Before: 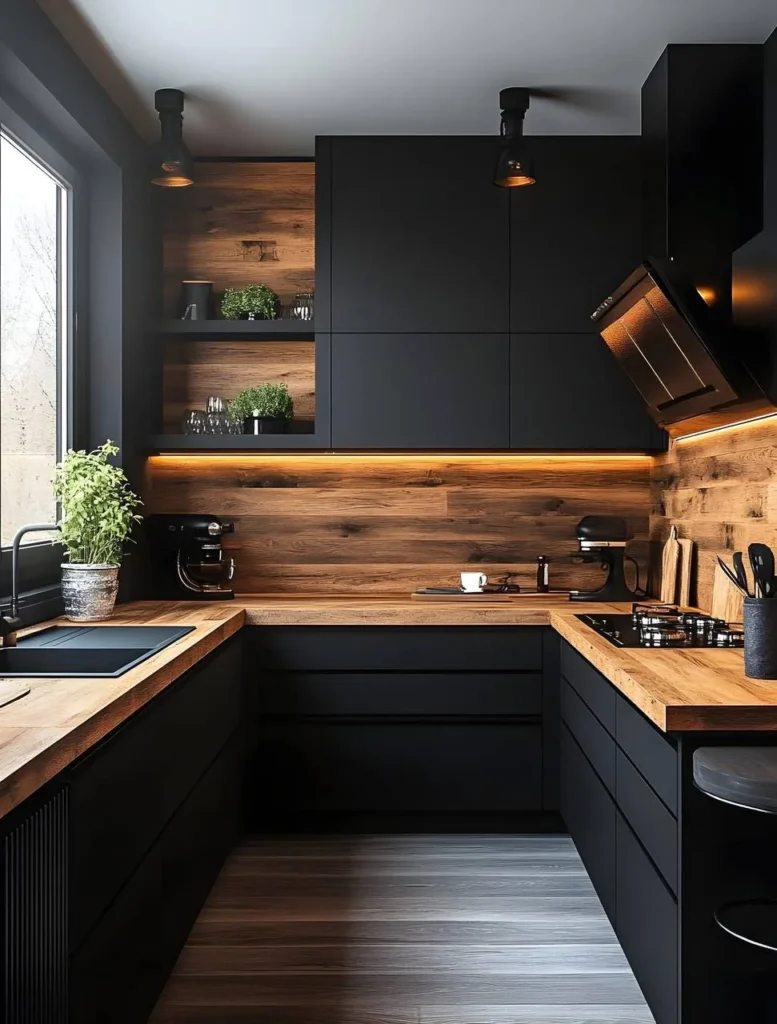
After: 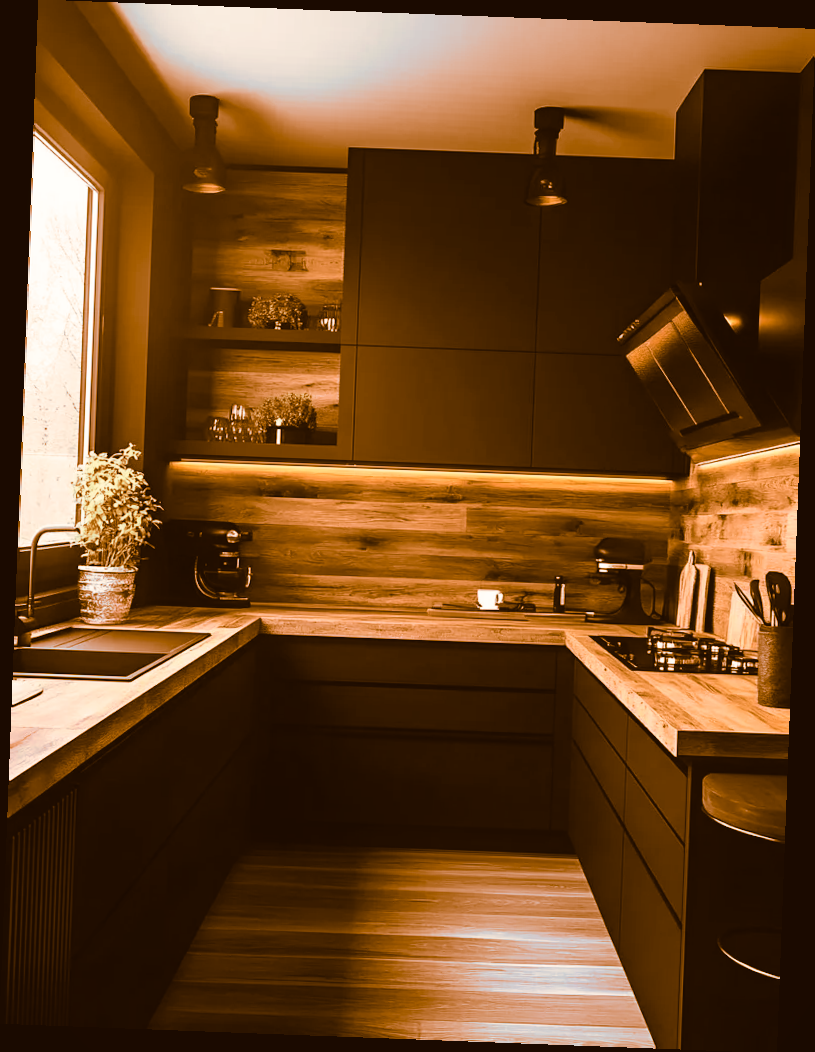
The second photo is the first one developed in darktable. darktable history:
color correction: highlights a* 5.38, highlights b* 5.3, shadows a* -4.26, shadows b* -5.11
tone curve: curves: ch0 [(0, 0.046) (0.04, 0.074) (0.831, 0.861) (1, 1)]; ch1 [(0, 0) (0.146, 0.159) (0.338, 0.365) (0.417, 0.455) (0.489, 0.486) (0.504, 0.502) (0.529, 0.537) (0.563, 0.567) (1, 1)]; ch2 [(0, 0) (0.307, 0.298) (0.388, 0.375) (0.443, 0.456) (0.485, 0.492) (0.544, 0.525) (1, 1)], color space Lab, independent channels, preserve colors none
rotate and perspective: rotation 2.17°, automatic cropping off
split-toning: shadows › hue 26°, shadows › saturation 0.92, highlights › hue 40°, highlights › saturation 0.92, balance -63, compress 0%
shadows and highlights: shadows -30, highlights 30
